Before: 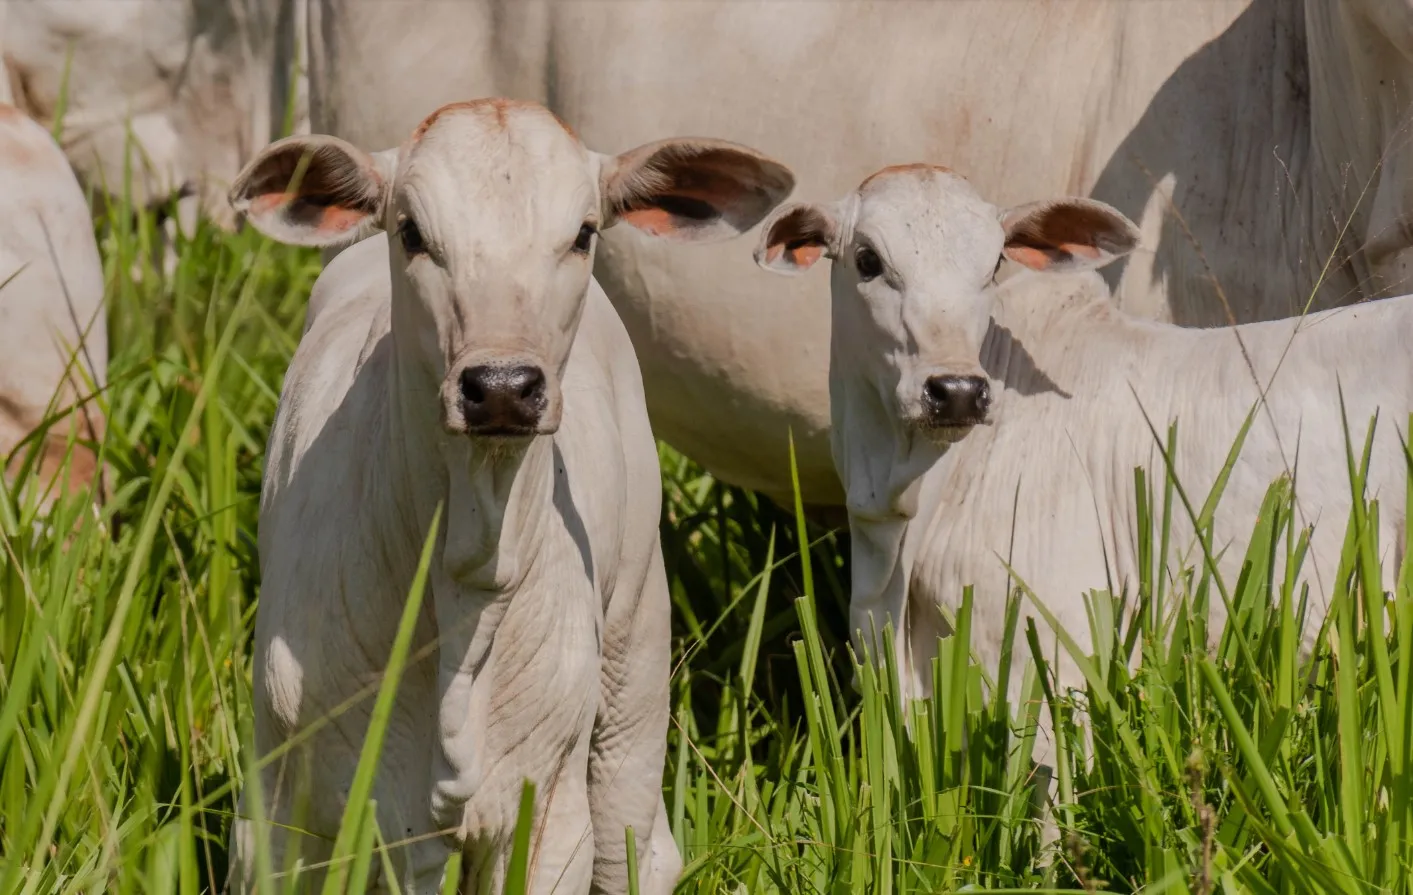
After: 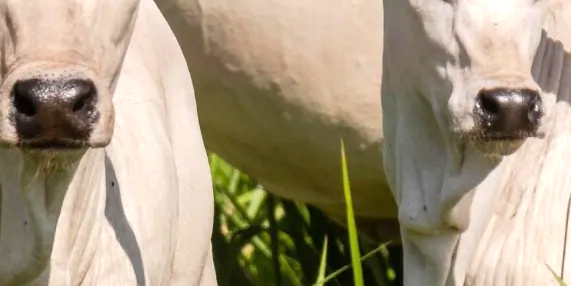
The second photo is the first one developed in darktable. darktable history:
crop: left 31.751%, top 32.172%, right 27.8%, bottom 35.83%
exposure: exposure 0.943 EV, compensate highlight preservation false
